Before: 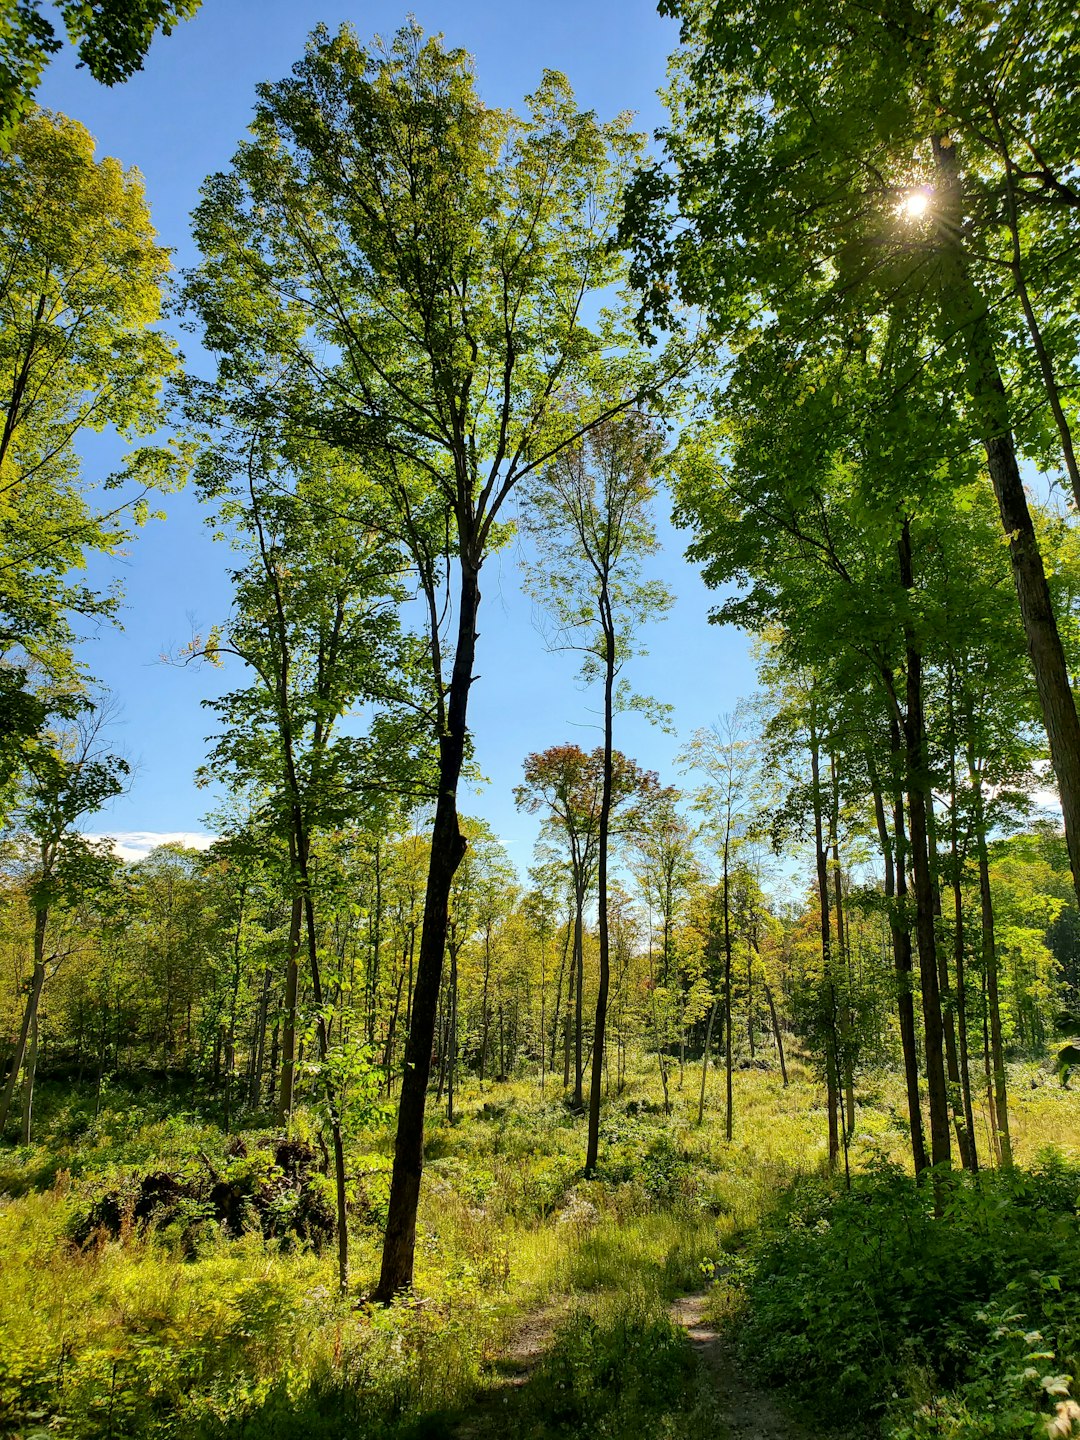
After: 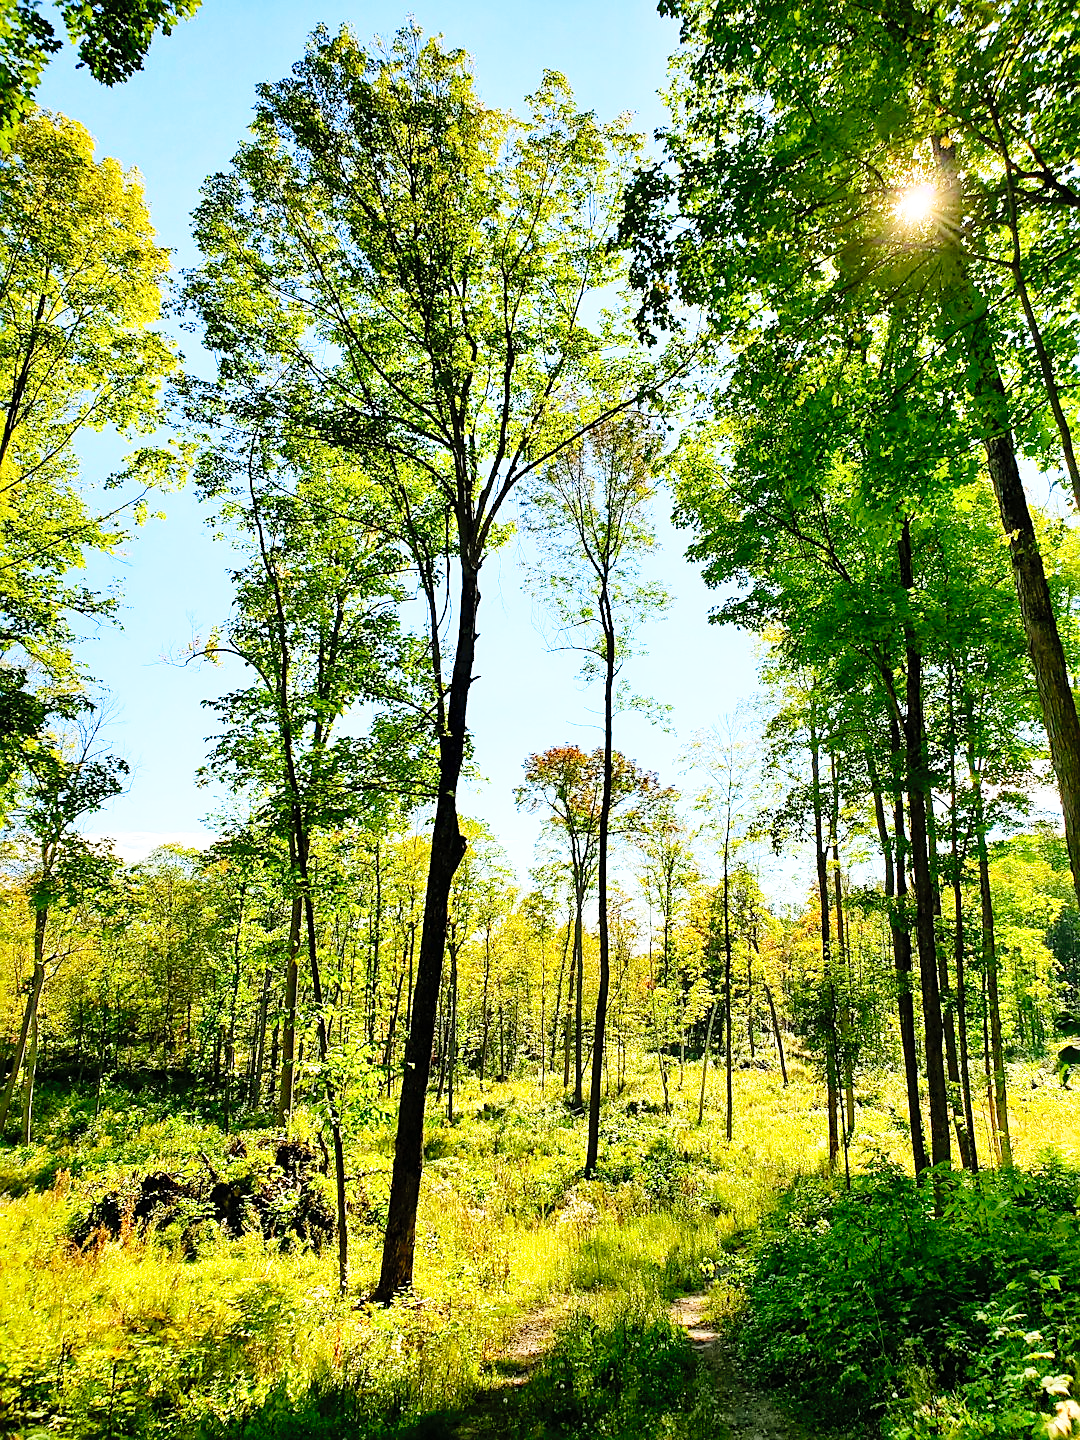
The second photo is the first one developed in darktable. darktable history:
contrast brightness saturation: contrast 0.074, brightness 0.083, saturation 0.183
sharpen: on, module defaults
base curve: curves: ch0 [(0, 0) (0.012, 0.01) (0.073, 0.168) (0.31, 0.711) (0.645, 0.957) (1, 1)], preserve colors none
